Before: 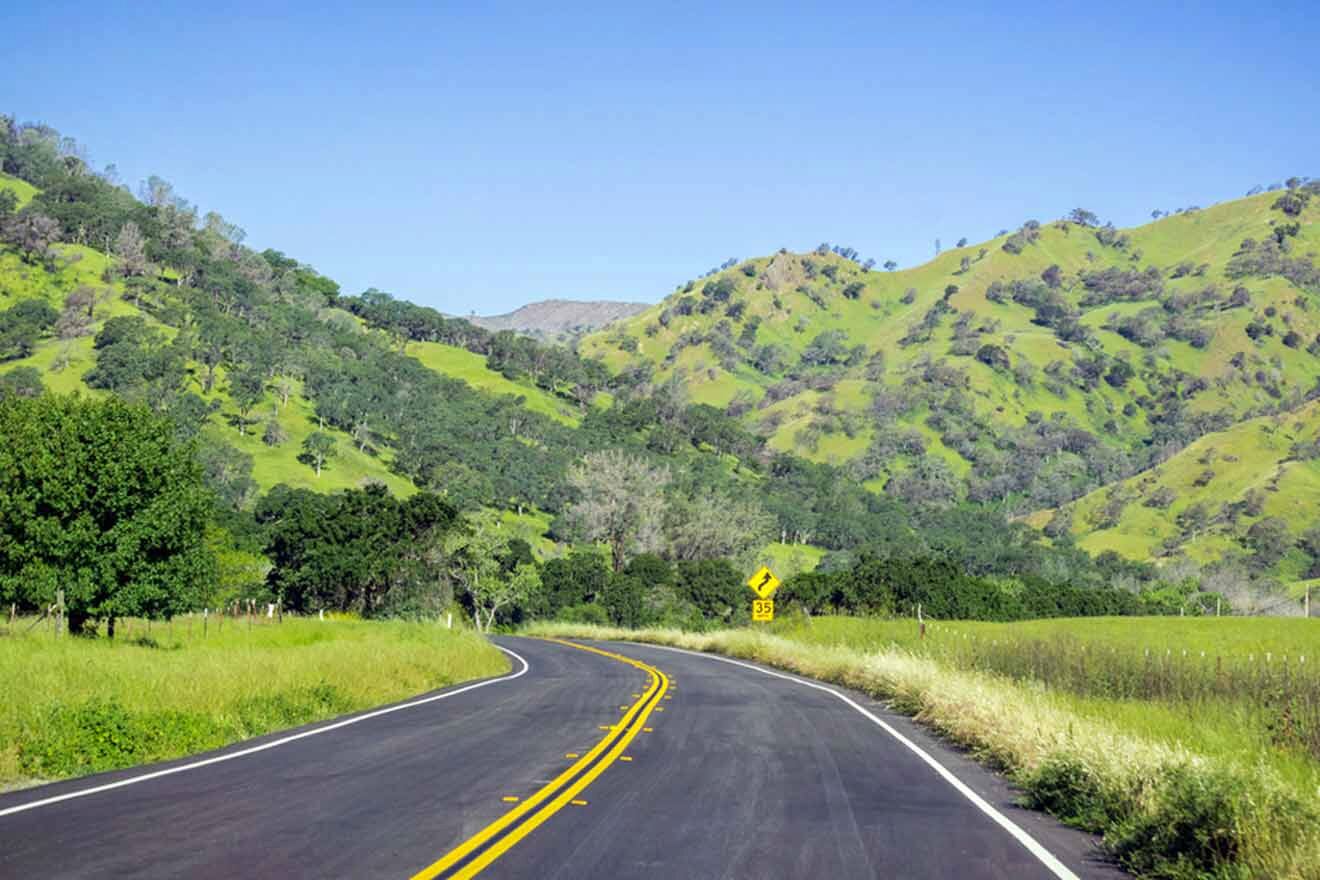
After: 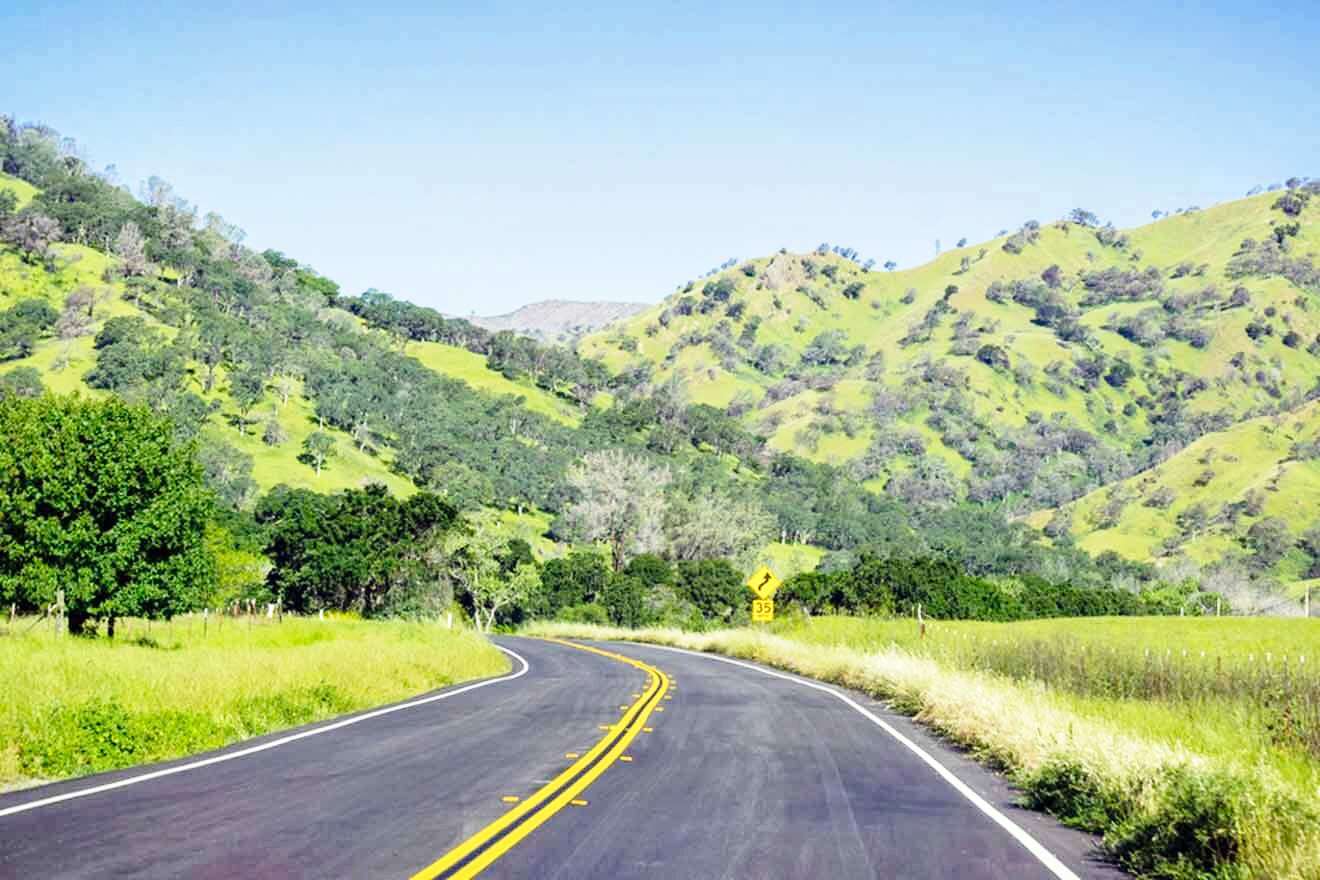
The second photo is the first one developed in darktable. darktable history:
base curve: curves: ch0 [(0, 0) (0.028, 0.03) (0.121, 0.232) (0.46, 0.748) (0.859, 0.968) (1, 1)], preserve colors none
shadows and highlights: shadows 31.75, highlights -31.36, soften with gaussian
